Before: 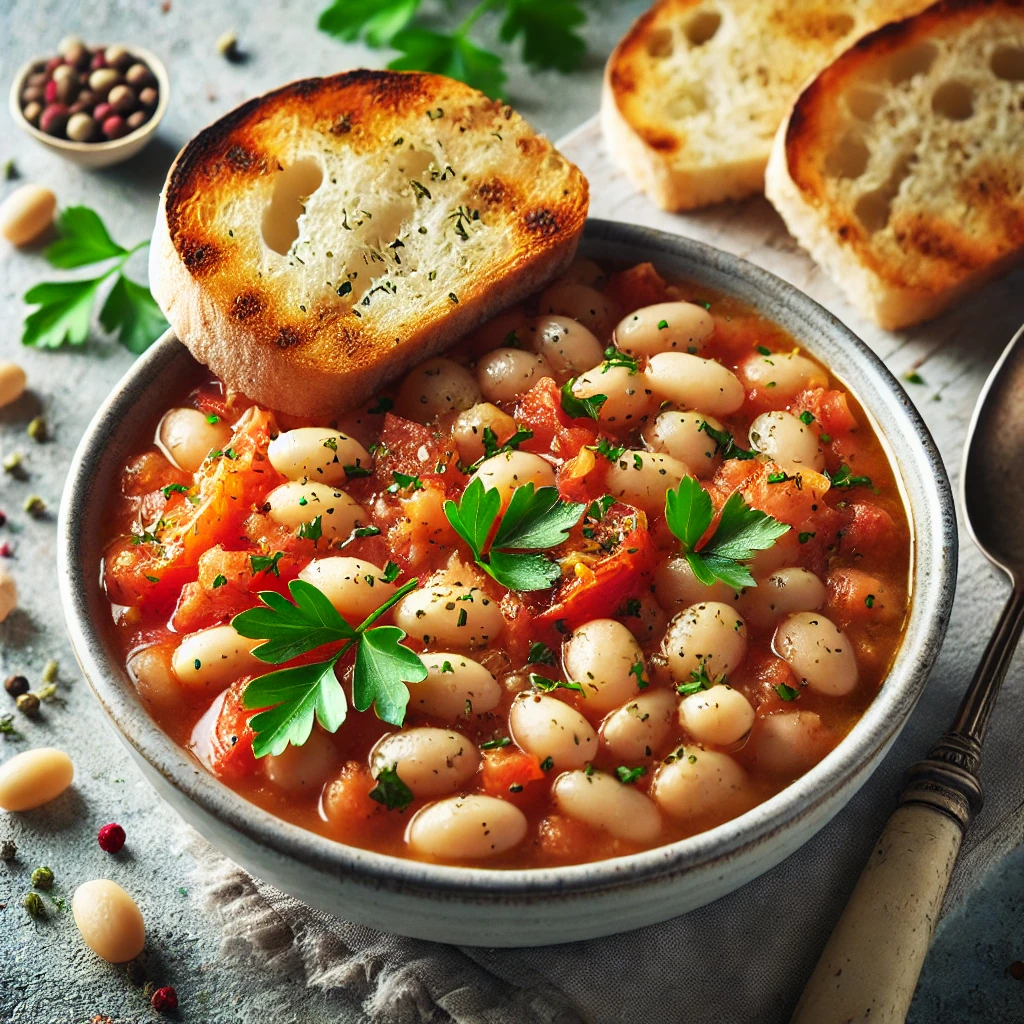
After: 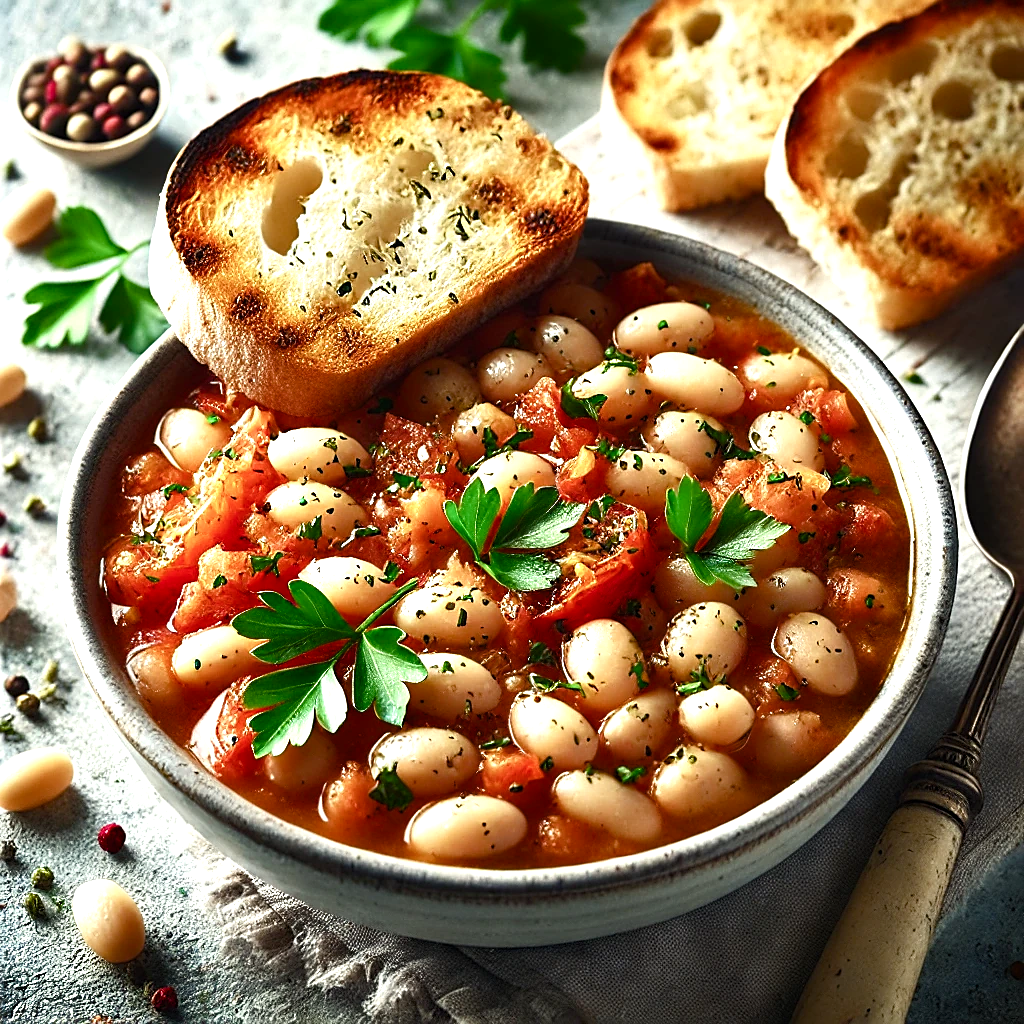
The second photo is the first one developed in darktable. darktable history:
sharpen: on, module defaults
color balance rgb: highlights gain › luminance 5.857%, highlights gain › chroma 1.209%, highlights gain › hue 92.24°, perceptual saturation grading › global saturation 20%, perceptual saturation grading › highlights -49.364%, perceptual saturation grading › shadows 24.852%, perceptual brilliance grading › global brilliance 15.256%, perceptual brilliance grading › shadows -34.379%
